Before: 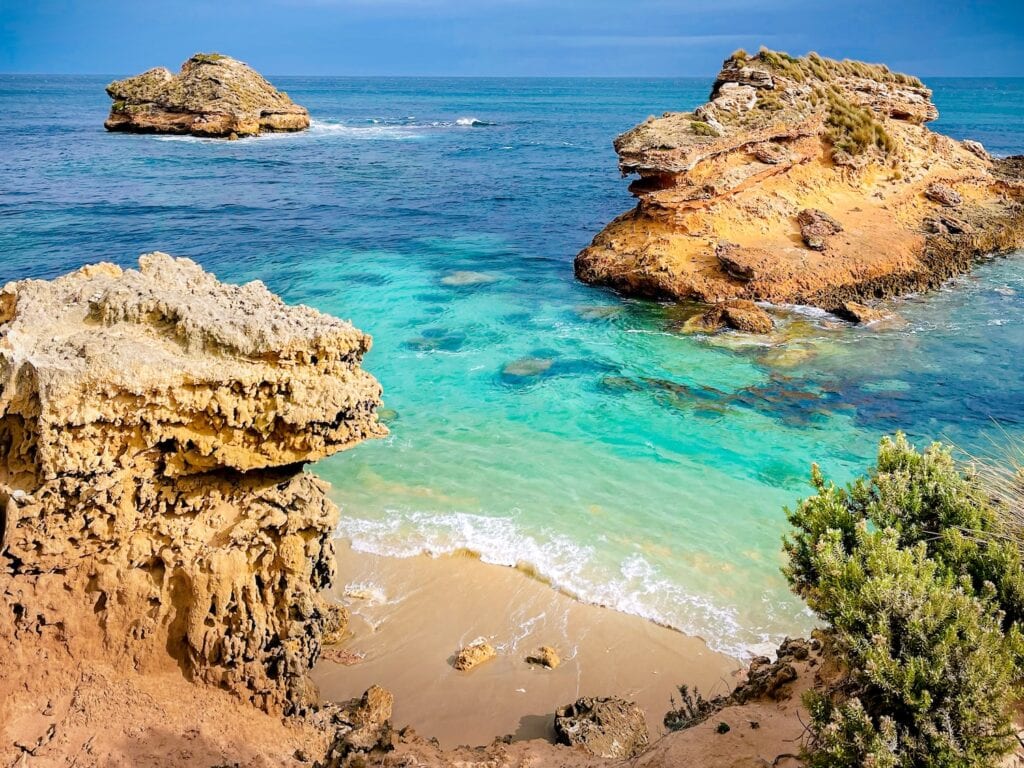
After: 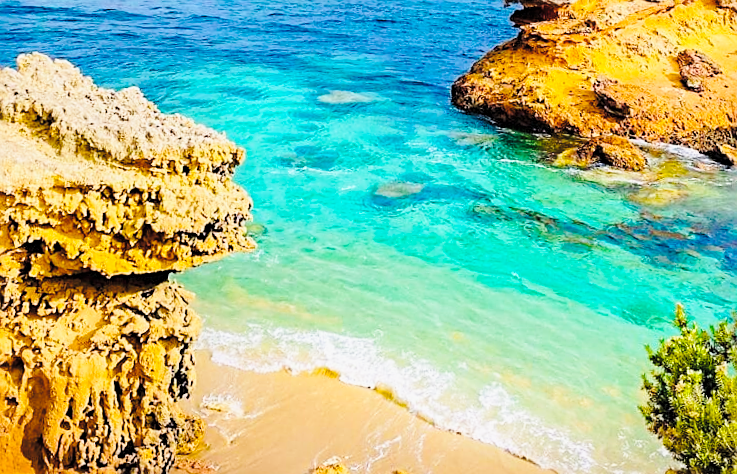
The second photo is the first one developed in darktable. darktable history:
crop and rotate: angle -3.52°, left 9.762%, top 21.104%, right 12.494%, bottom 12.156%
base curve: curves: ch0 [(0, 0) (0.028, 0.03) (0.121, 0.232) (0.46, 0.748) (0.859, 0.968) (1, 1)], preserve colors none
exposure: exposure -0.487 EV, compensate highlight preservation false
sharpen: on, module defaults
contrast brightness saturation: brightness 0.127
tone equalizer: mask exposure compensation -0.505 EV
color balance rgb: shadows lift › luminance -19.844%, perceptual saturation grading › global saturation 40.901%, global vibrance 9.381%
